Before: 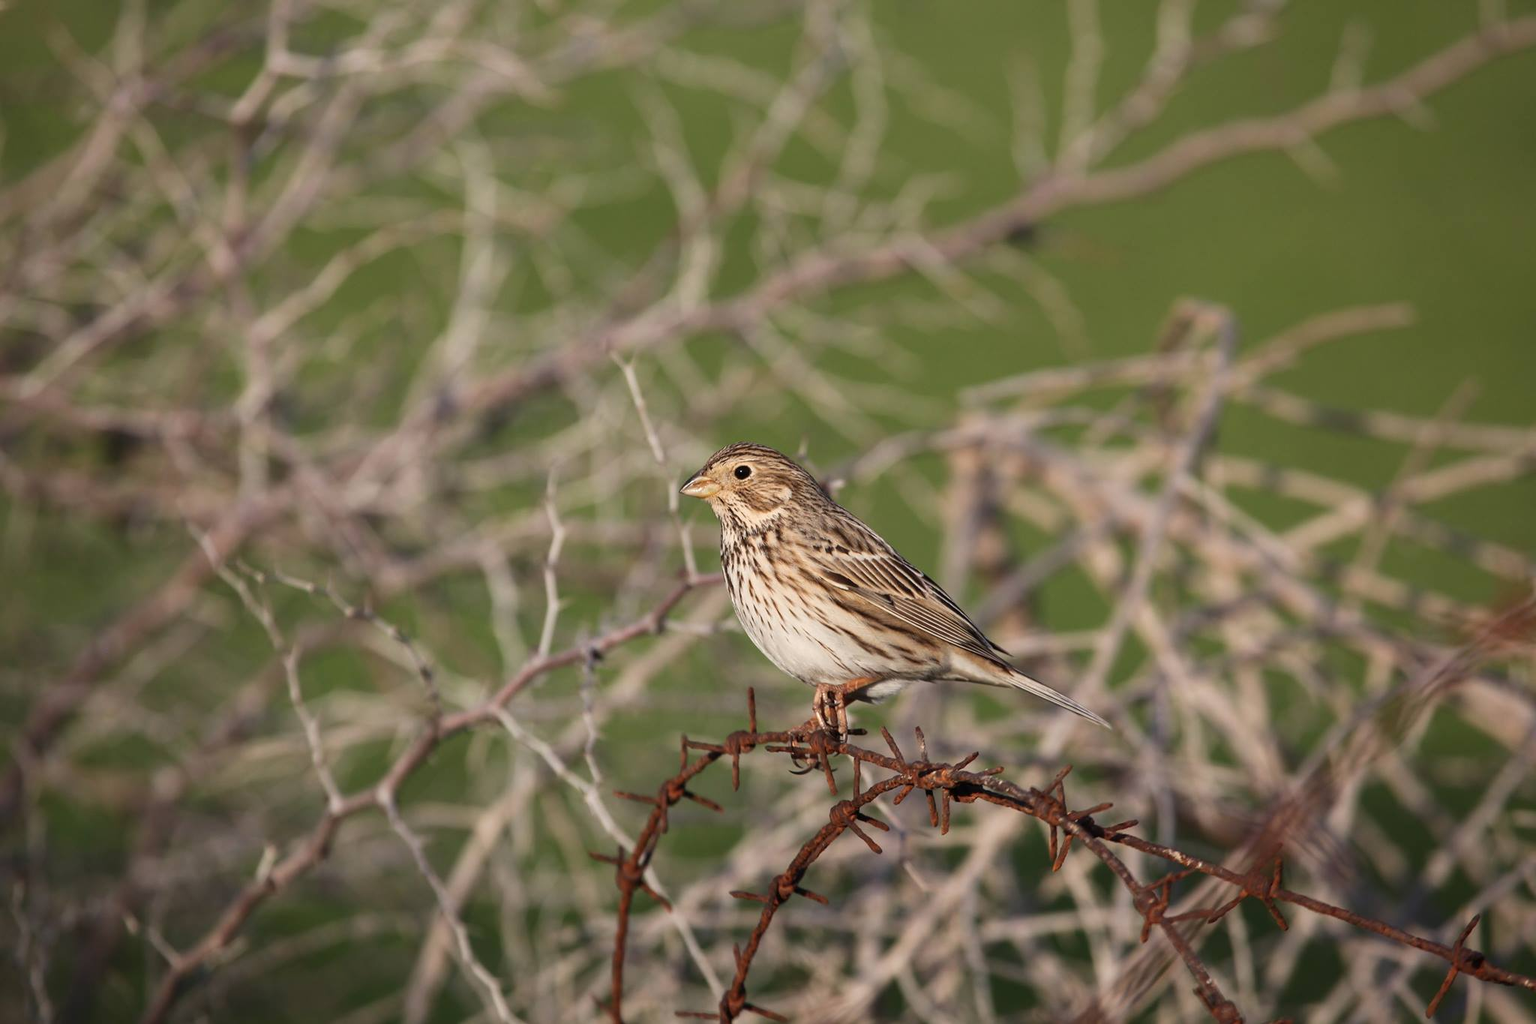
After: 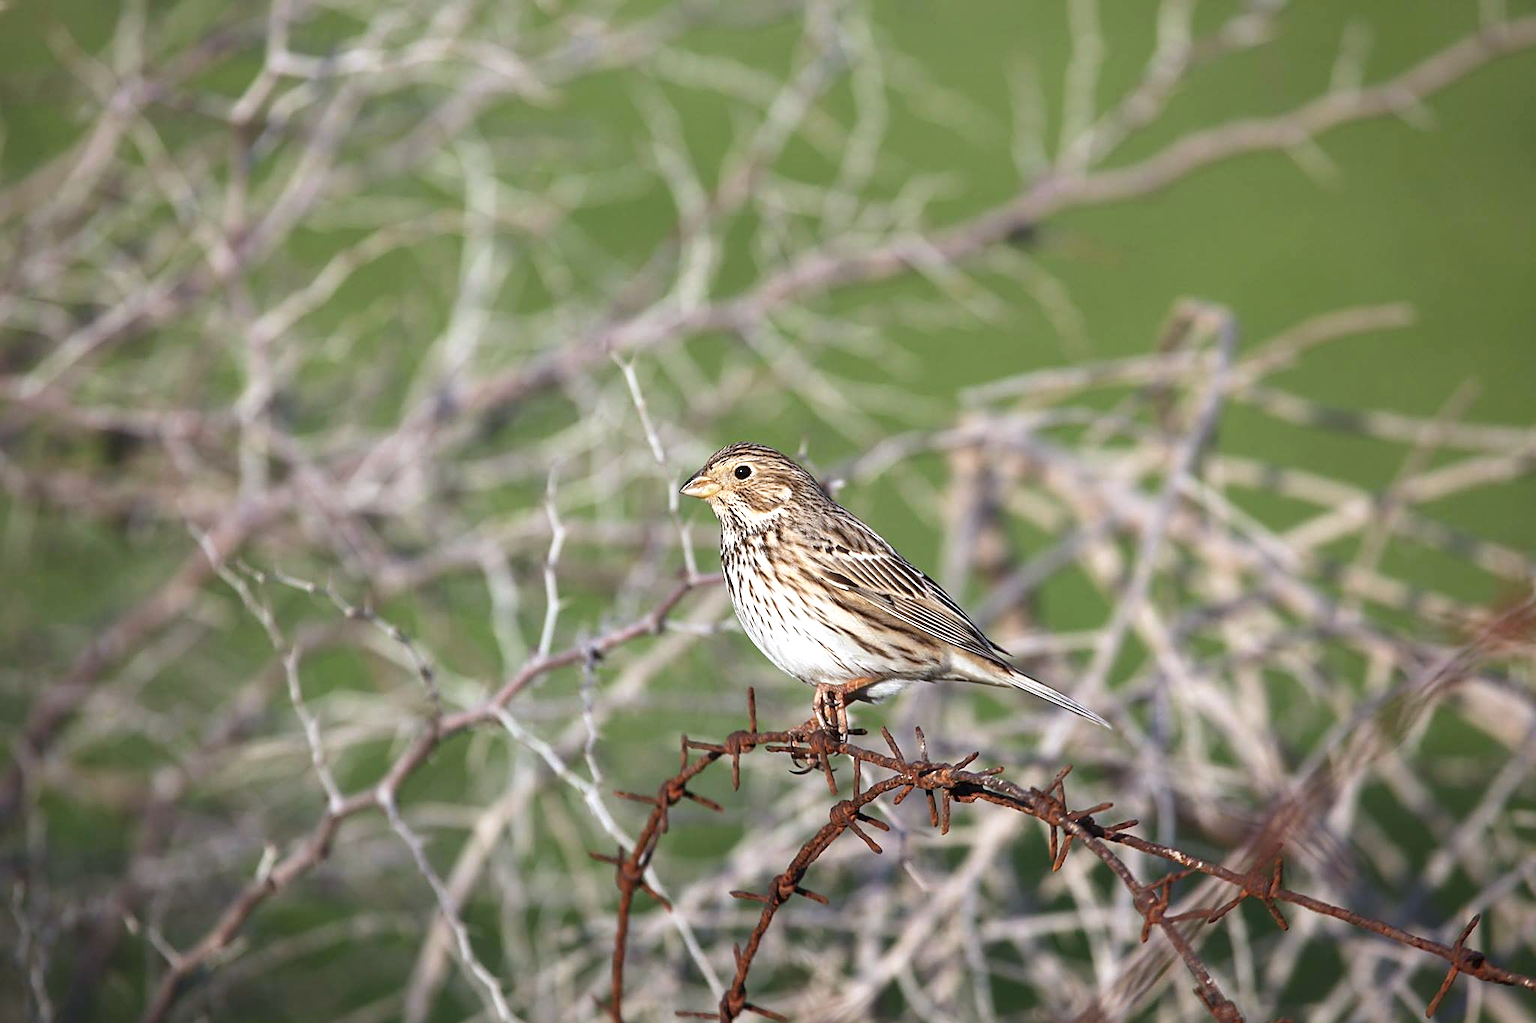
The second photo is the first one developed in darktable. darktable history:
sharpen: on, module defaults
white balance: red 0.924, blue 1.095
exposure: black level correction 0, exposure 0.7 EV, compensate exposure bias true, compensate highlight preservation false
